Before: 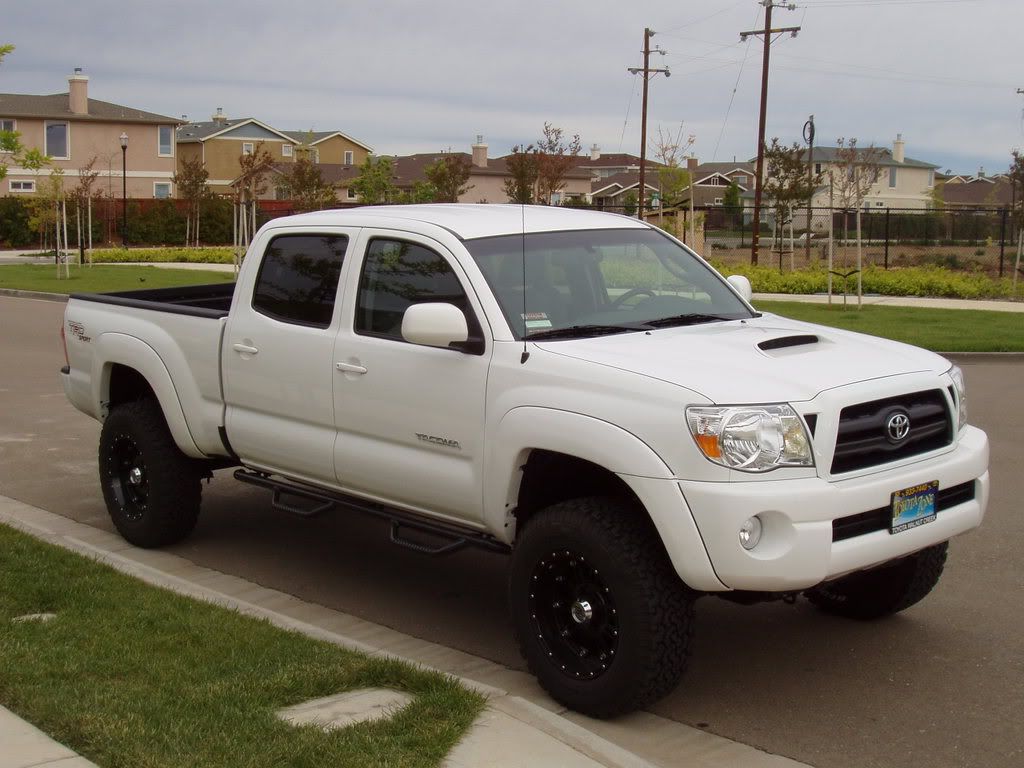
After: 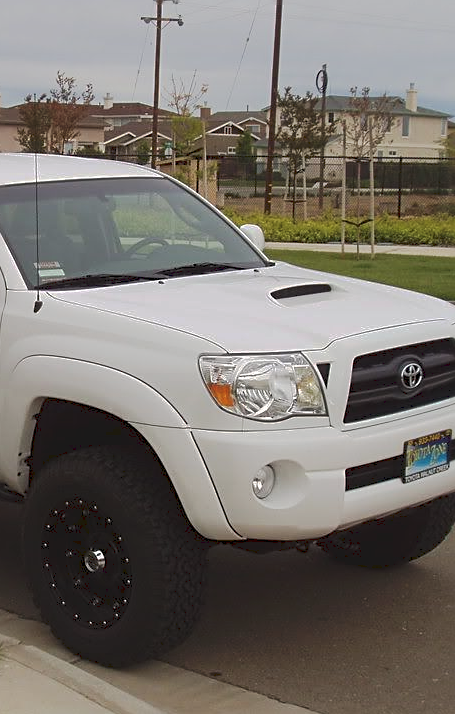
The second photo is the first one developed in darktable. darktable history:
sharpen: on, module defaults
crop: left 47.628%, top 6.643%, right 7.874%
tone curve: curves: ch0 [(0, 0) (0.003, 0.08) (0.011, 0.088) (0.025, 0.104) (0.044, 0.122) (0.069, 0.141) (0.1, 0.161) (0.136, 0.181) (0.177, 0.209) (0.224, 0.246) (0.277, 0.293) (0.335, 0.343) (0.399, 0.399) (0.468, 0.464) (0.543, 0.54) (0.623, 0.616) (0.709, 0.694) (0.801, 0.757) (0.898, 0.821) (1, 1)], preserve colors none
